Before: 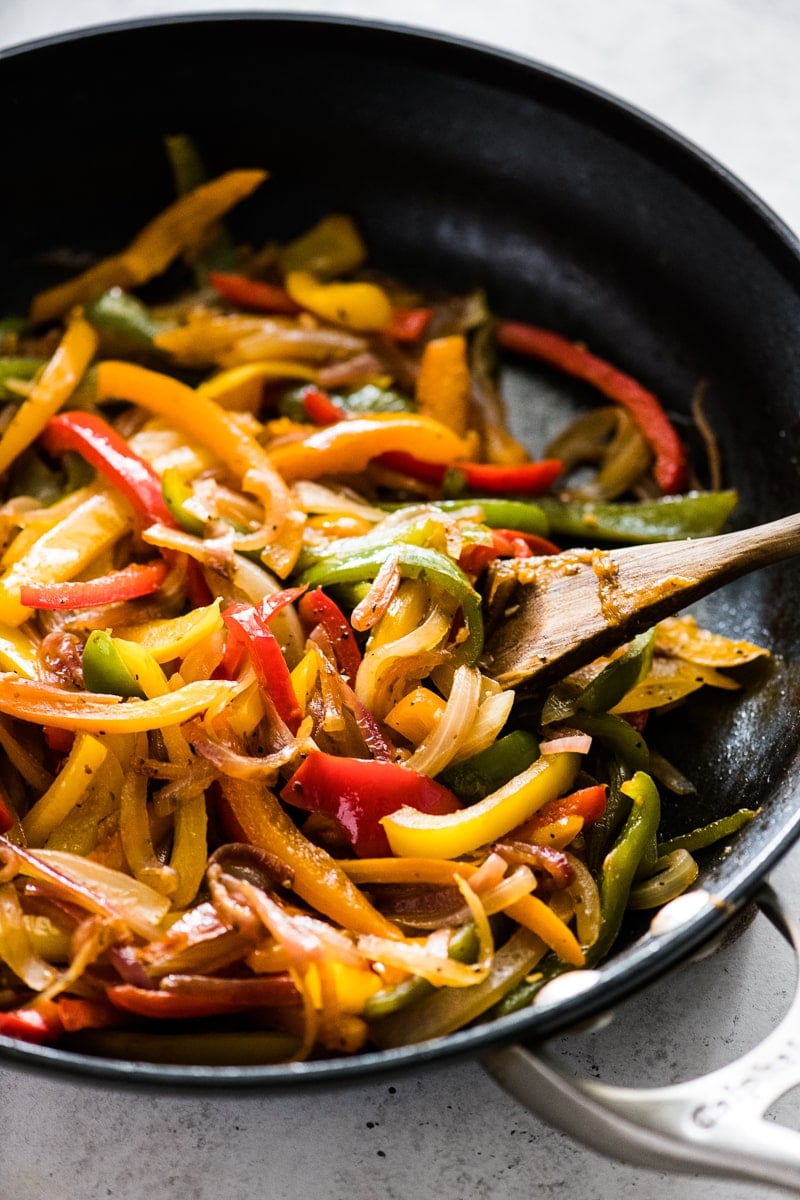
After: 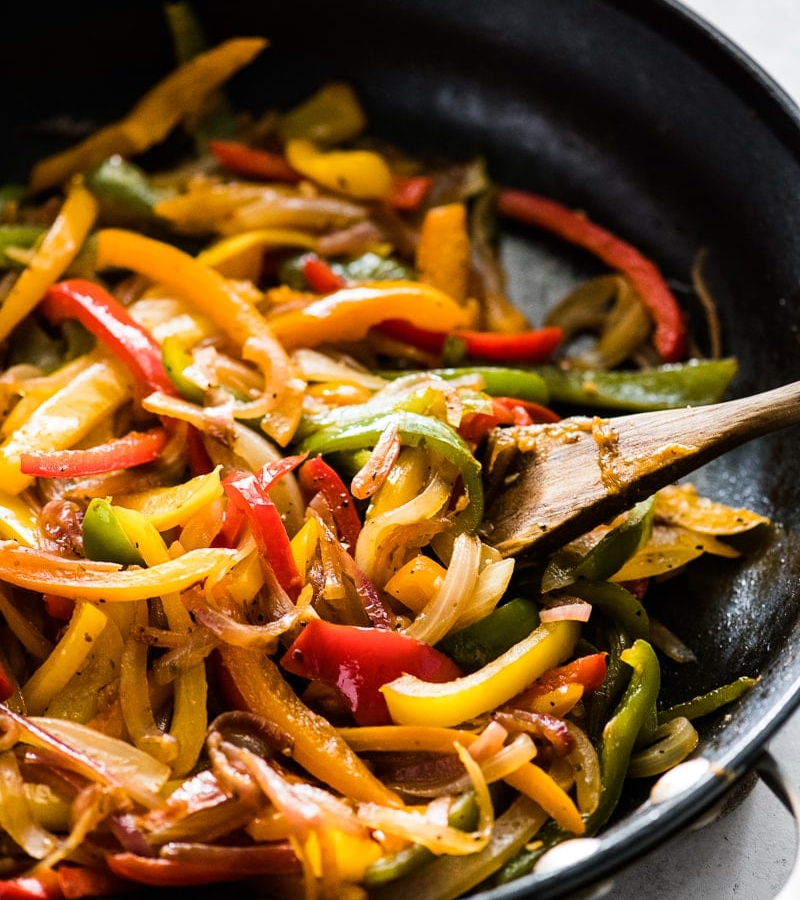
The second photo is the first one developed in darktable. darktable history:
crop: top 11.043%, bottom 13.875%
